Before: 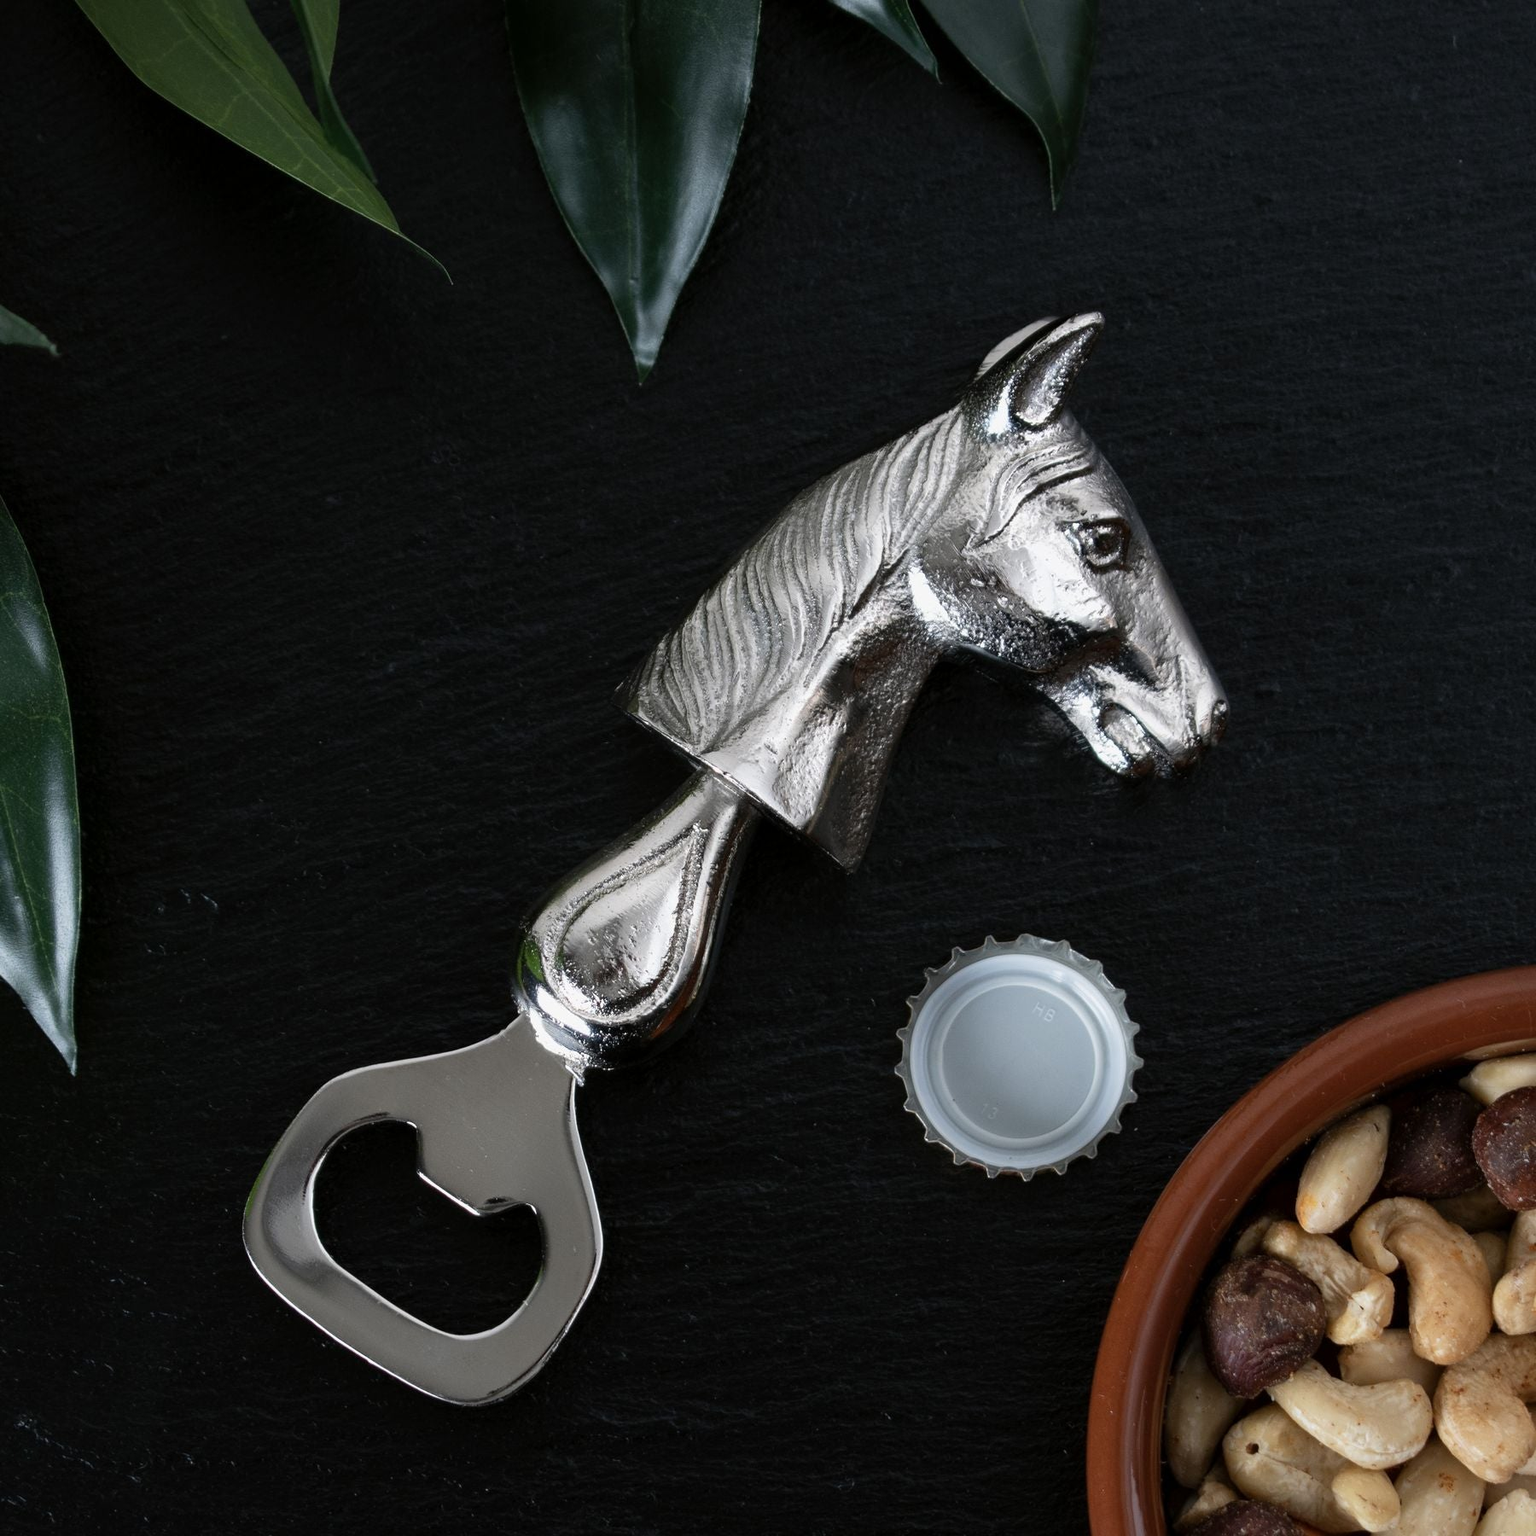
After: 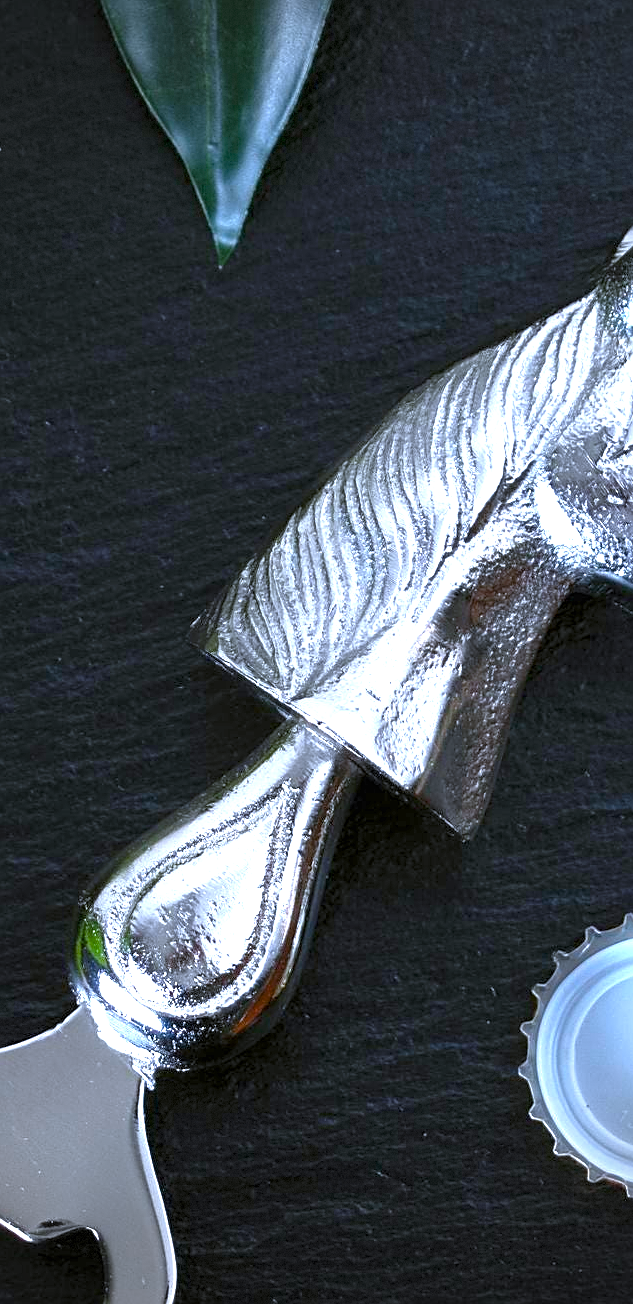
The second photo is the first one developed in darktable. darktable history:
white balance: red 0.948, green 1.02, blue 1.176
shadows and highlights: shadows 12, white point adjustment 1.2, soften with gaussian
sharpen: on, module defaults
exposure: black level correction 0, exposure 1.388 EV, compensate exposure bias true, compensate highlight preservation false
tone equalizer: -8 EV 0.25 EV, -7 EV 0.417 EV, -6 EV 0.417 EV, -5 EV 0.25 EV, -3 EV -0.25 EV, -2 EV -0.417 EV, -1 EV -0.417 EV, +0 EV -0.25 EV, edges refinement/feathering 500, mask exposure compensation -1.57 EV, preserve details guided filter
vignetting: fall-off start 91%, fall-off radius 39.39%, brightness -0.182, saturation -0.3, width/height ratio 1.219, shape 1.3, dithering 8-bit output, unbound false
crop and rotate: left 29.476%, top 10.214%, right 35.32%, bottom 17.333%
color balance rgb: linear chroma grading › global chroma 15%, perceptual saturation grading › global saturation 30%
